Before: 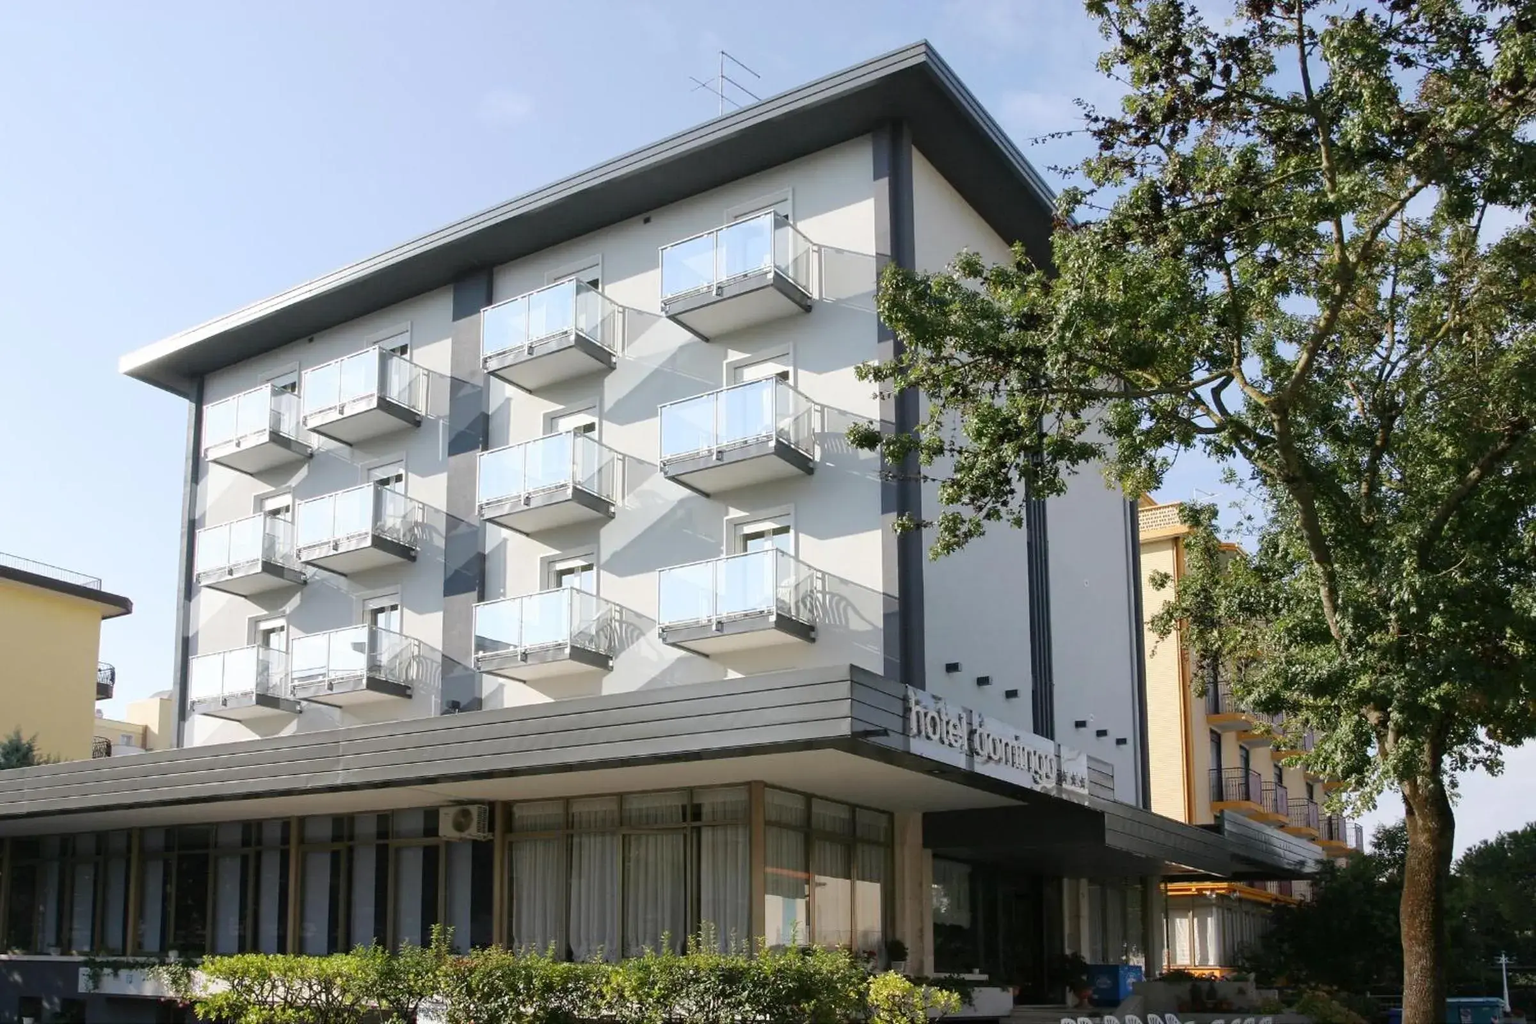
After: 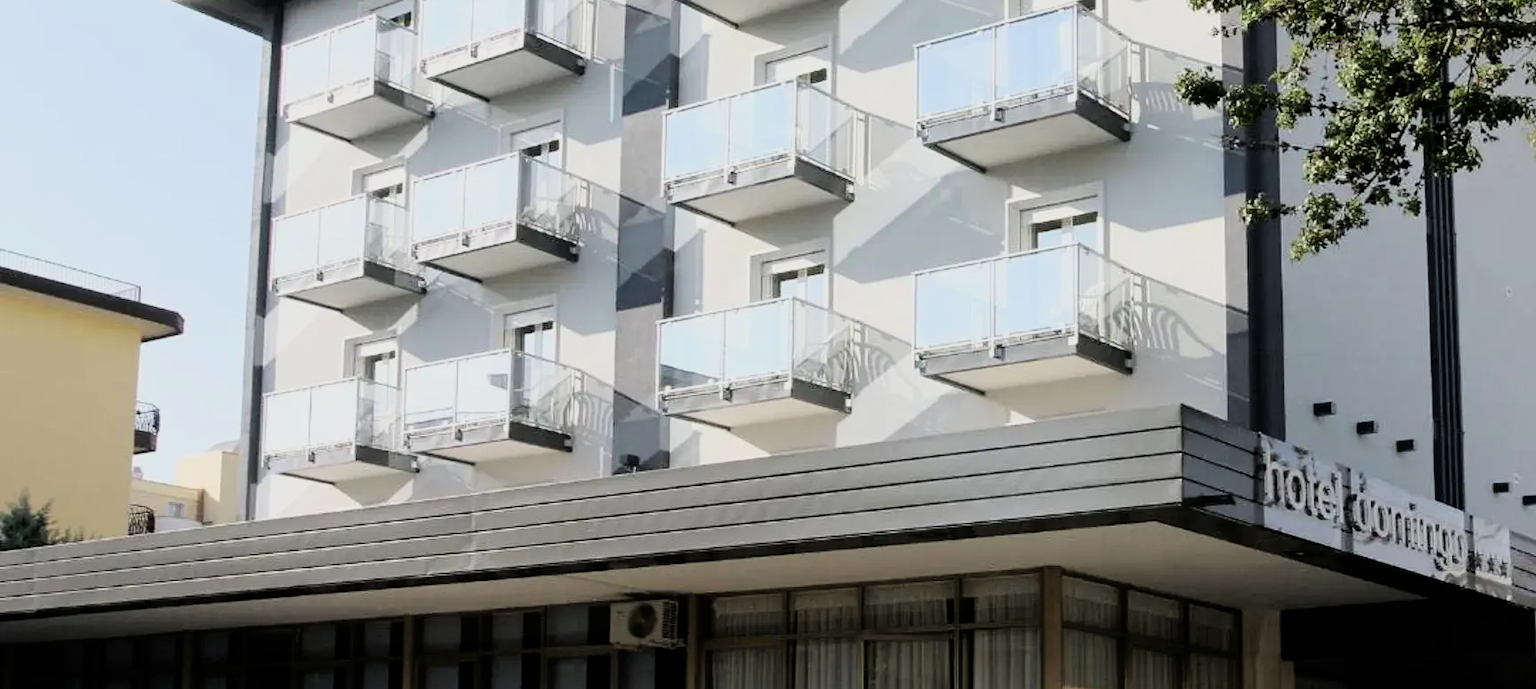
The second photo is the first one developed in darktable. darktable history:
filmic rgb: hardness 4.17, contrast 1.364, color science v6 (2022)
crop: top 36.498%, right 27.964%, bottom 14.995%
